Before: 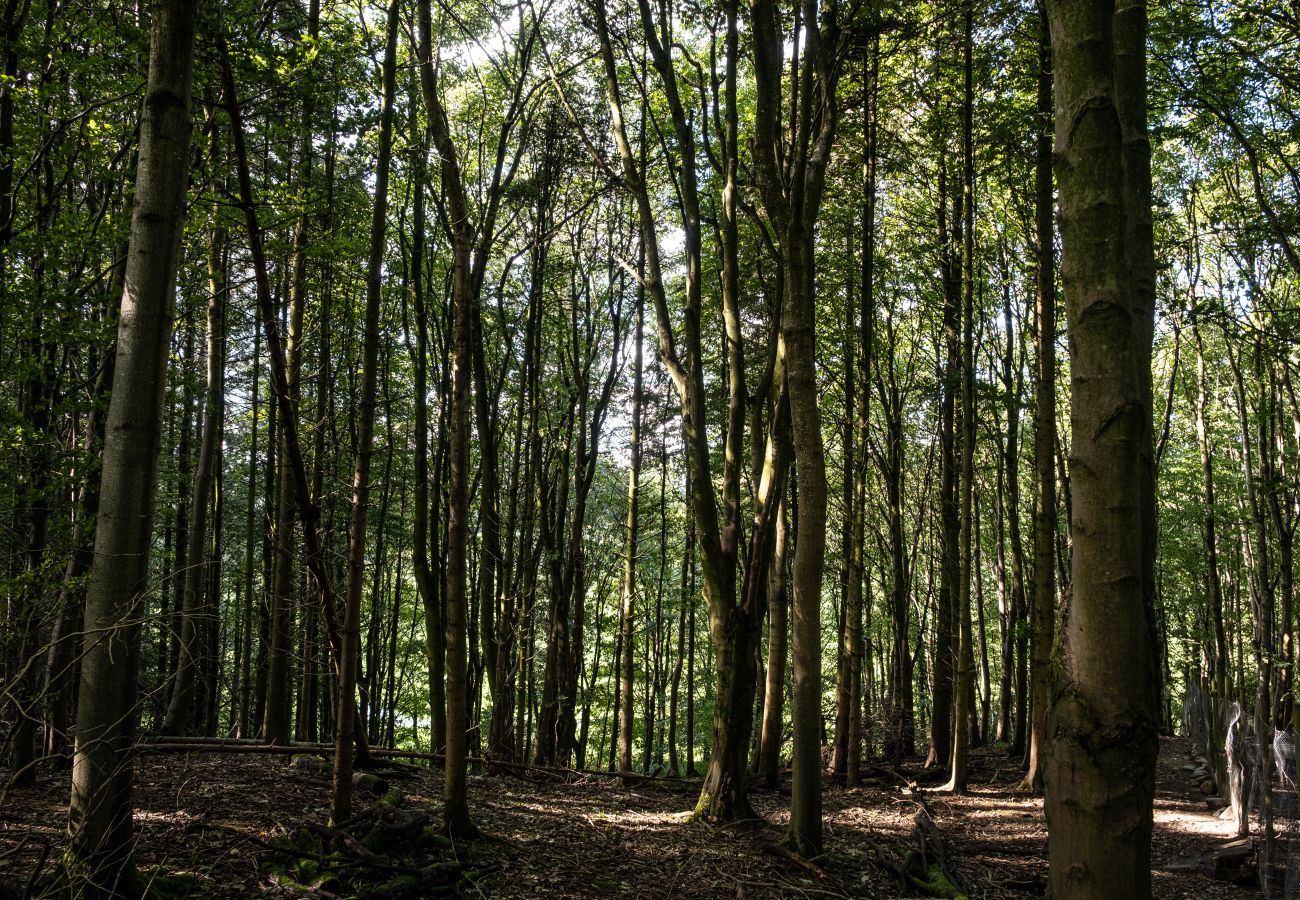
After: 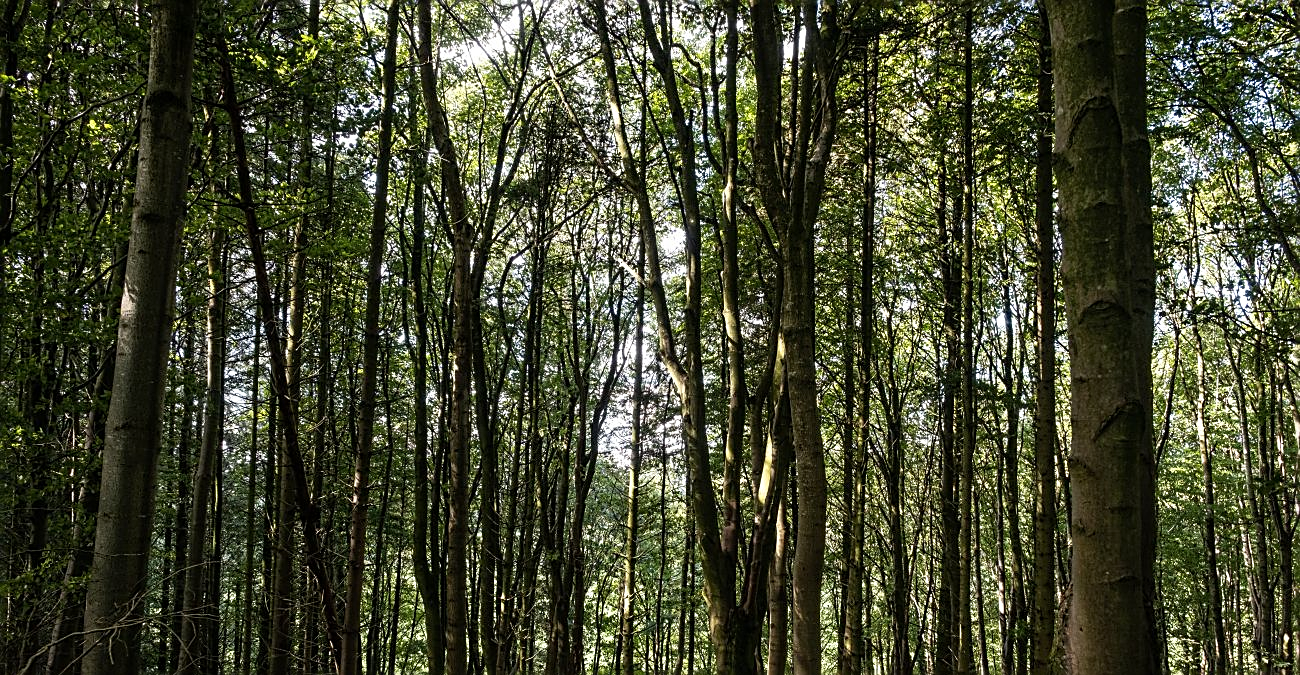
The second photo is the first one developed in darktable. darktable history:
sharpen: on, module defaults
crop: bottom 24.967%
